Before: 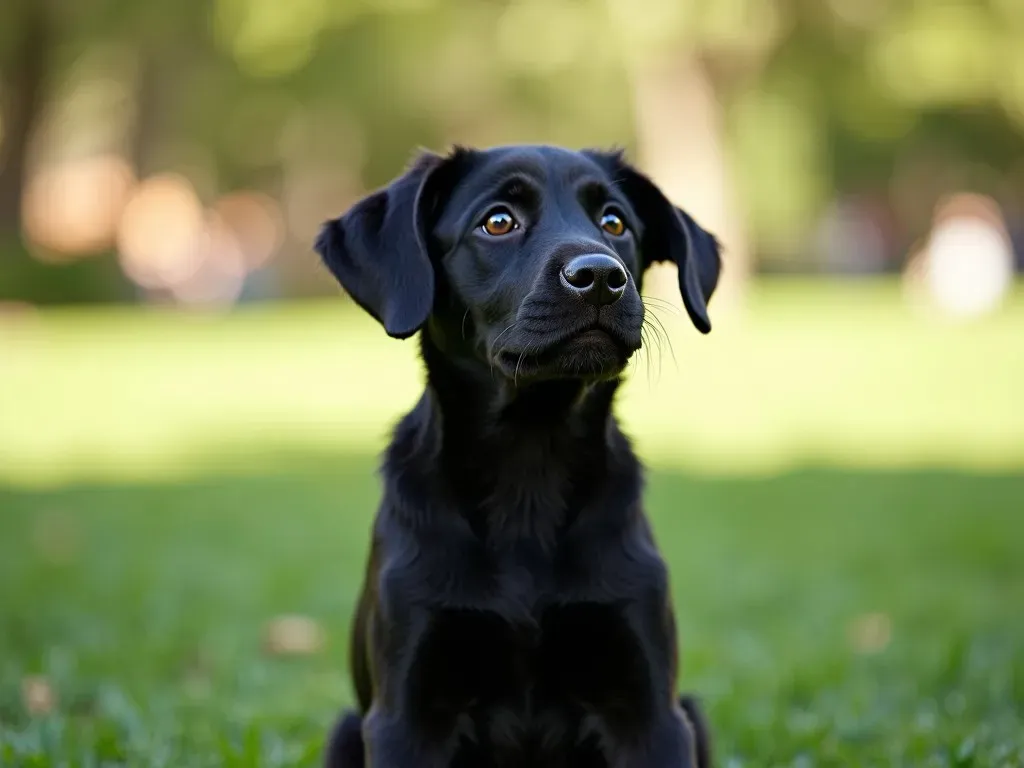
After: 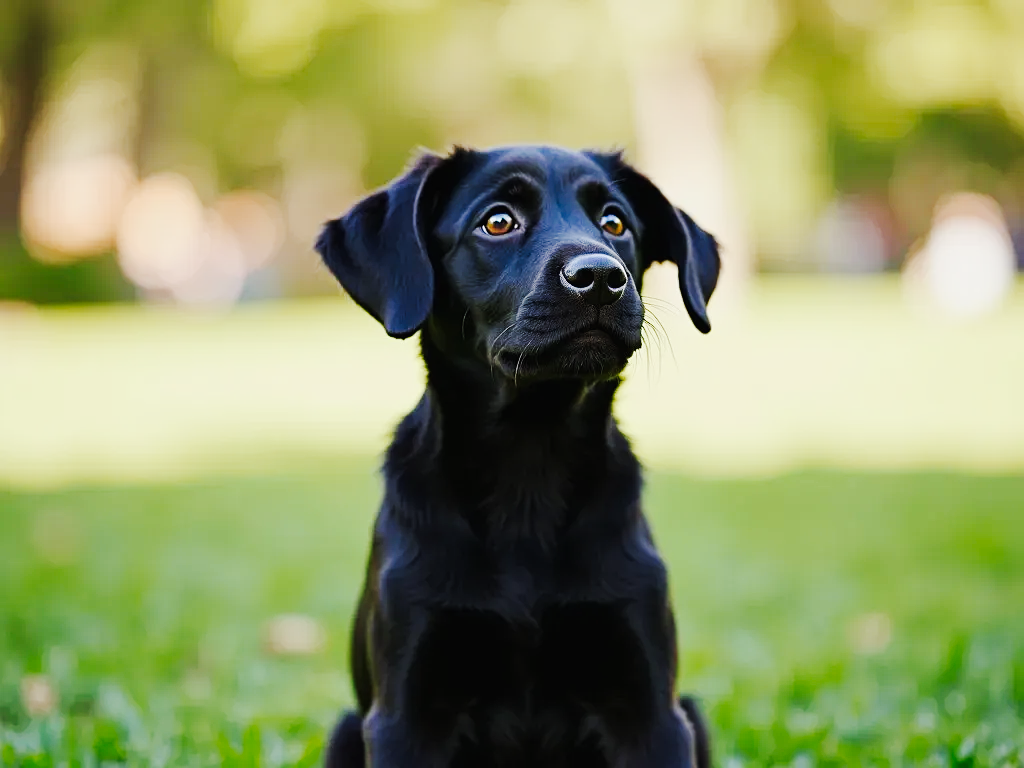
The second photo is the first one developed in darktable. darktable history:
sharpen: radius 1.297, amount 0.306, threshold 0.147
tone curve: curves: ch0 [(0, 0.011) (0.104, 0.085) (0.236, 0.234) (0.398, 0.507) (0.472, 0.62) (0.641, 0.773) (0.835, 0.883) (1, 0.961)]; ch1 [(0, 0) (0.353, 0.344) (0.43, 0.401) (0.479, 0.476) (0.502, 0.504) (0.54, 0.542) (0.602, 0.613) (0.638, 0.668) (0.693, 0.727) (1, 1)]; ch2 [(0, 0) (0.34, 0.314) (0.434, 0.43) (0.5, 0.506) (0.528, 0.534) (0.55, 0.567) (0.595, 0.613) (0.644, 0.729) (1, 1)], preserve colors none
tone equalizer: on, module defaults
